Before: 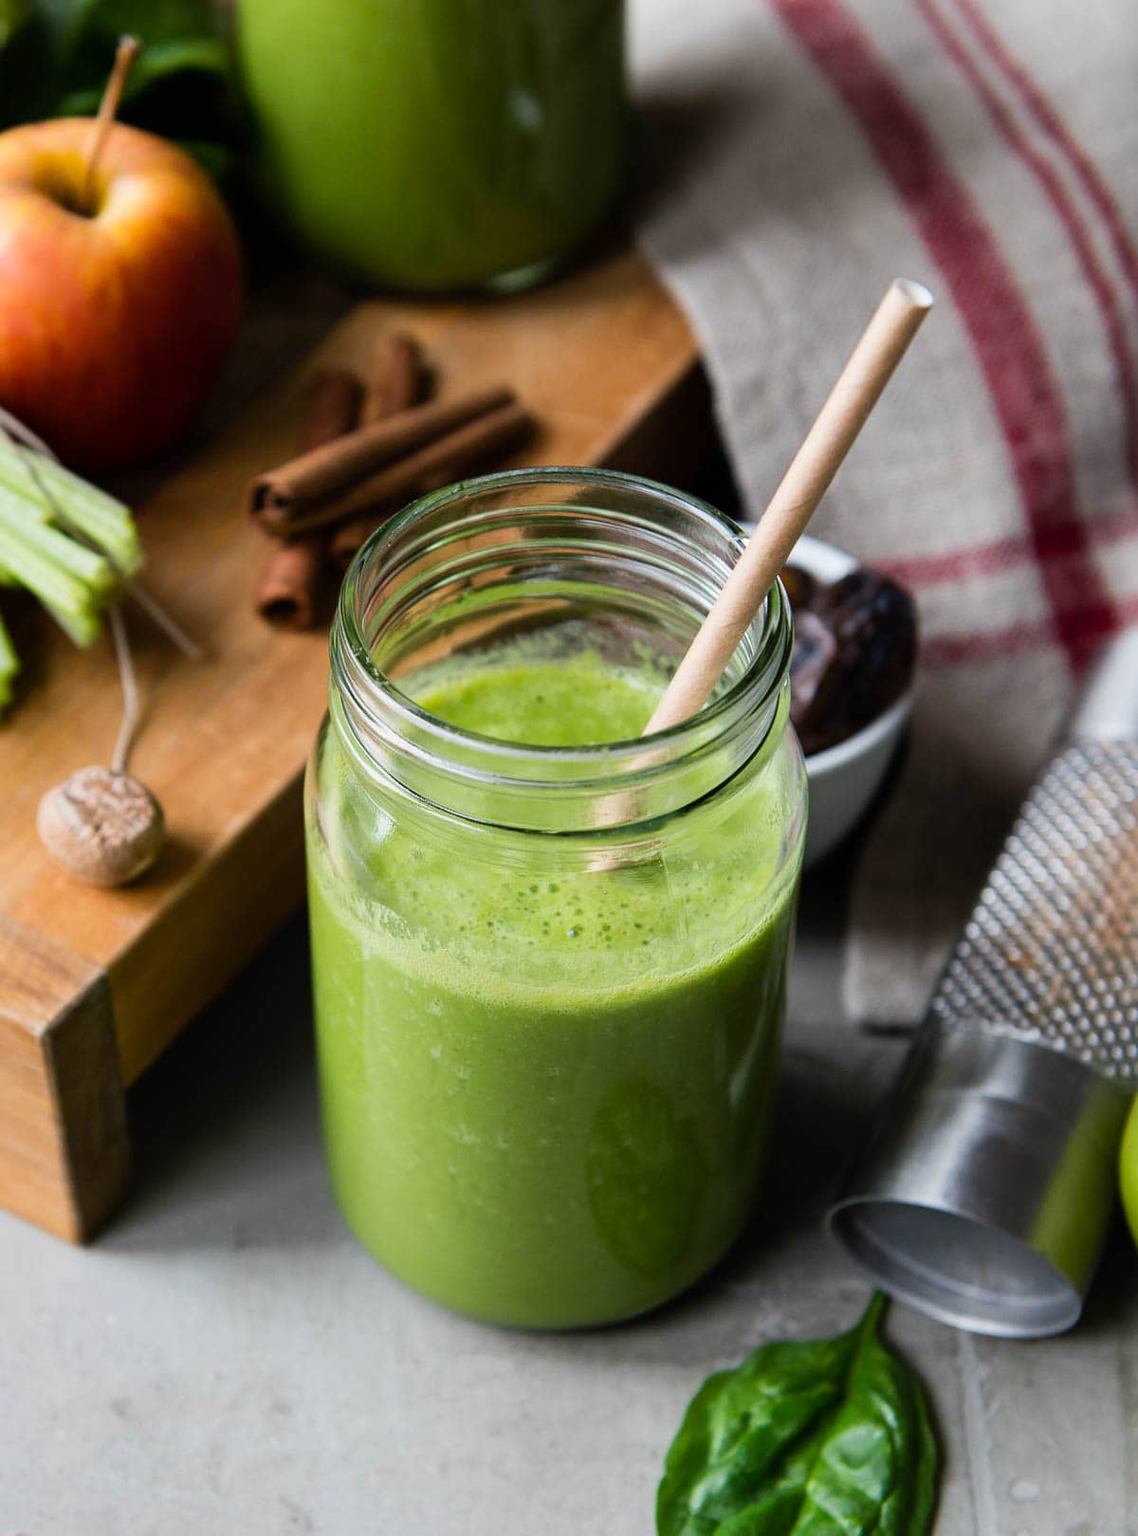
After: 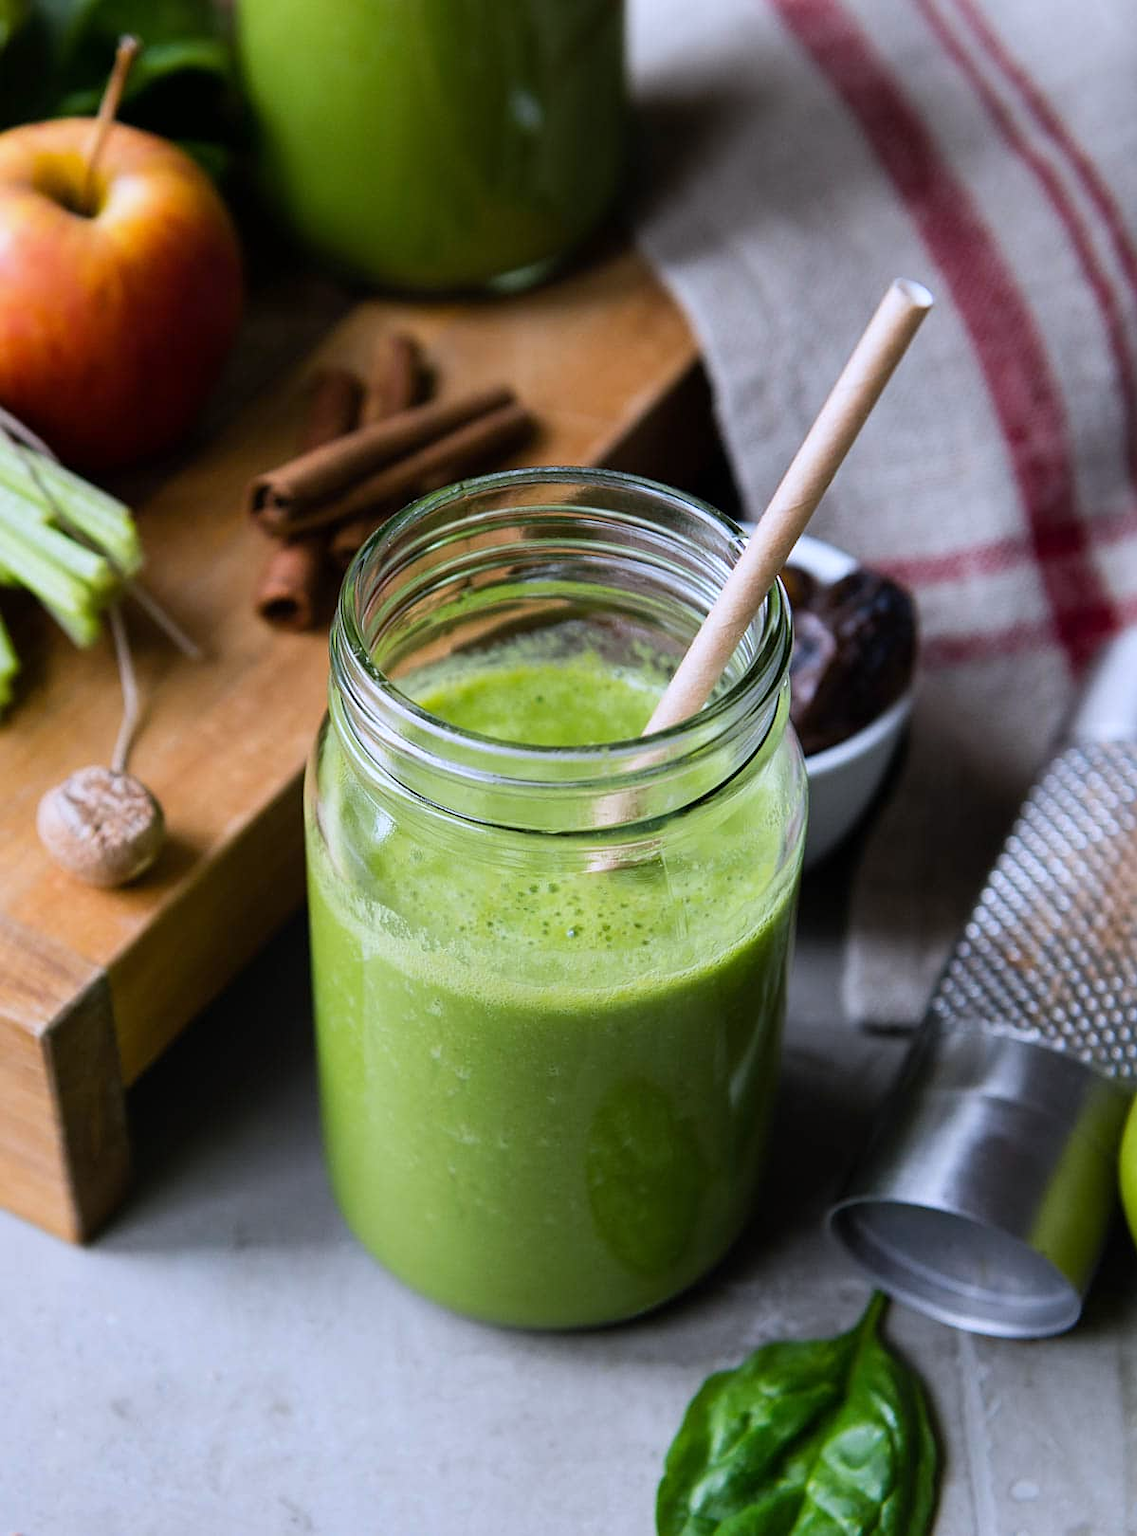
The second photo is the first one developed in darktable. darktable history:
sharpen: amount 0.2
white balance: red 0.967, blue 1.119, emerald 0.756
